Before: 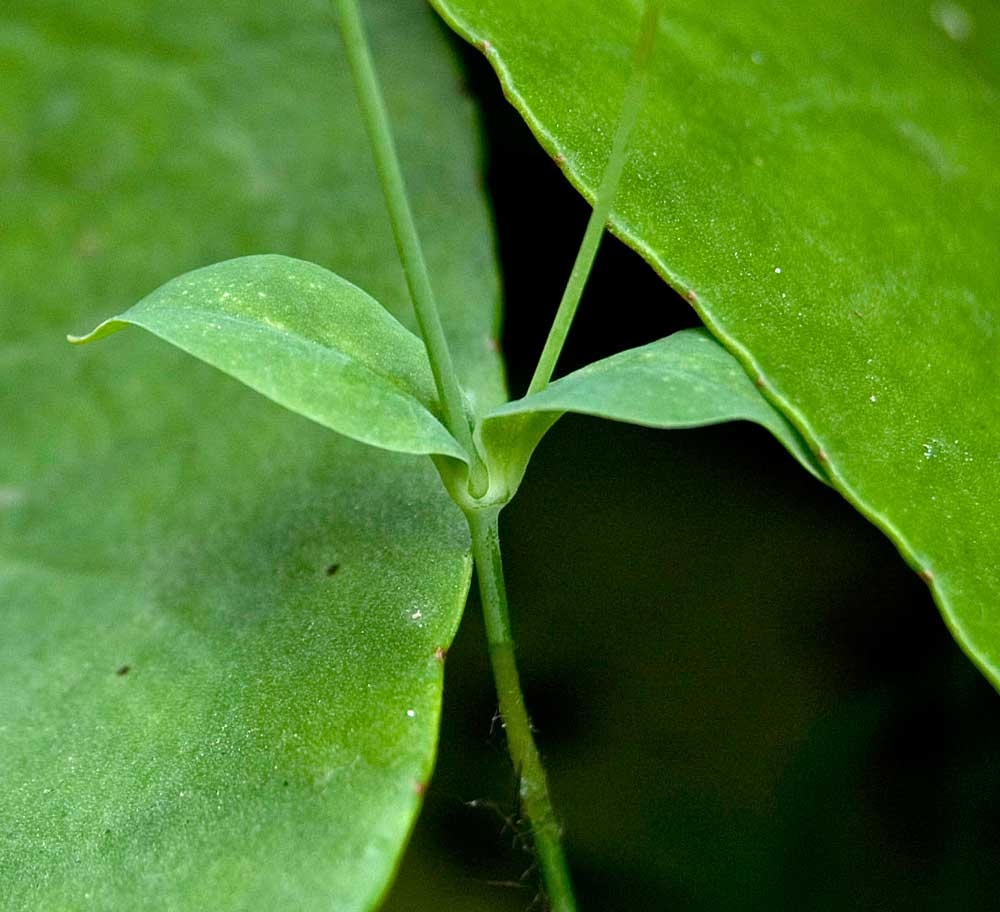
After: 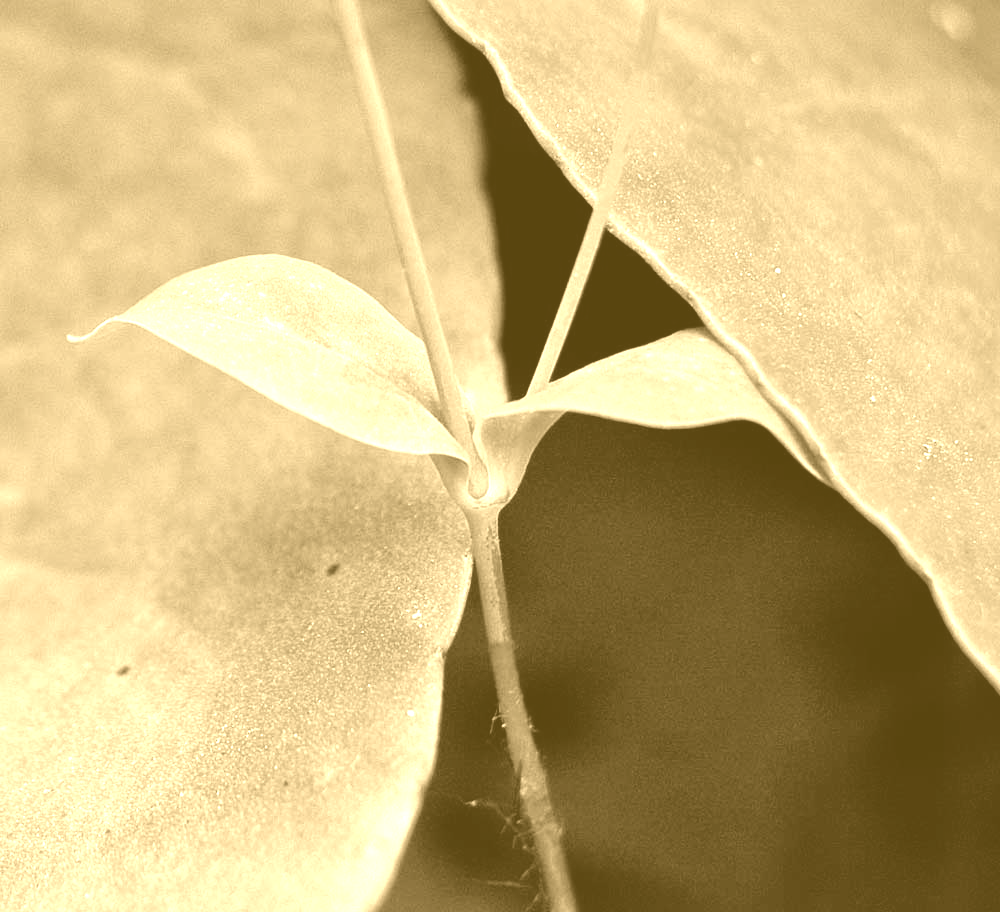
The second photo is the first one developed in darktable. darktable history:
colorize: hue 36°, source mix 100%
white balance: red 0.983, blue 1.036
velvia: strength 9.25%
